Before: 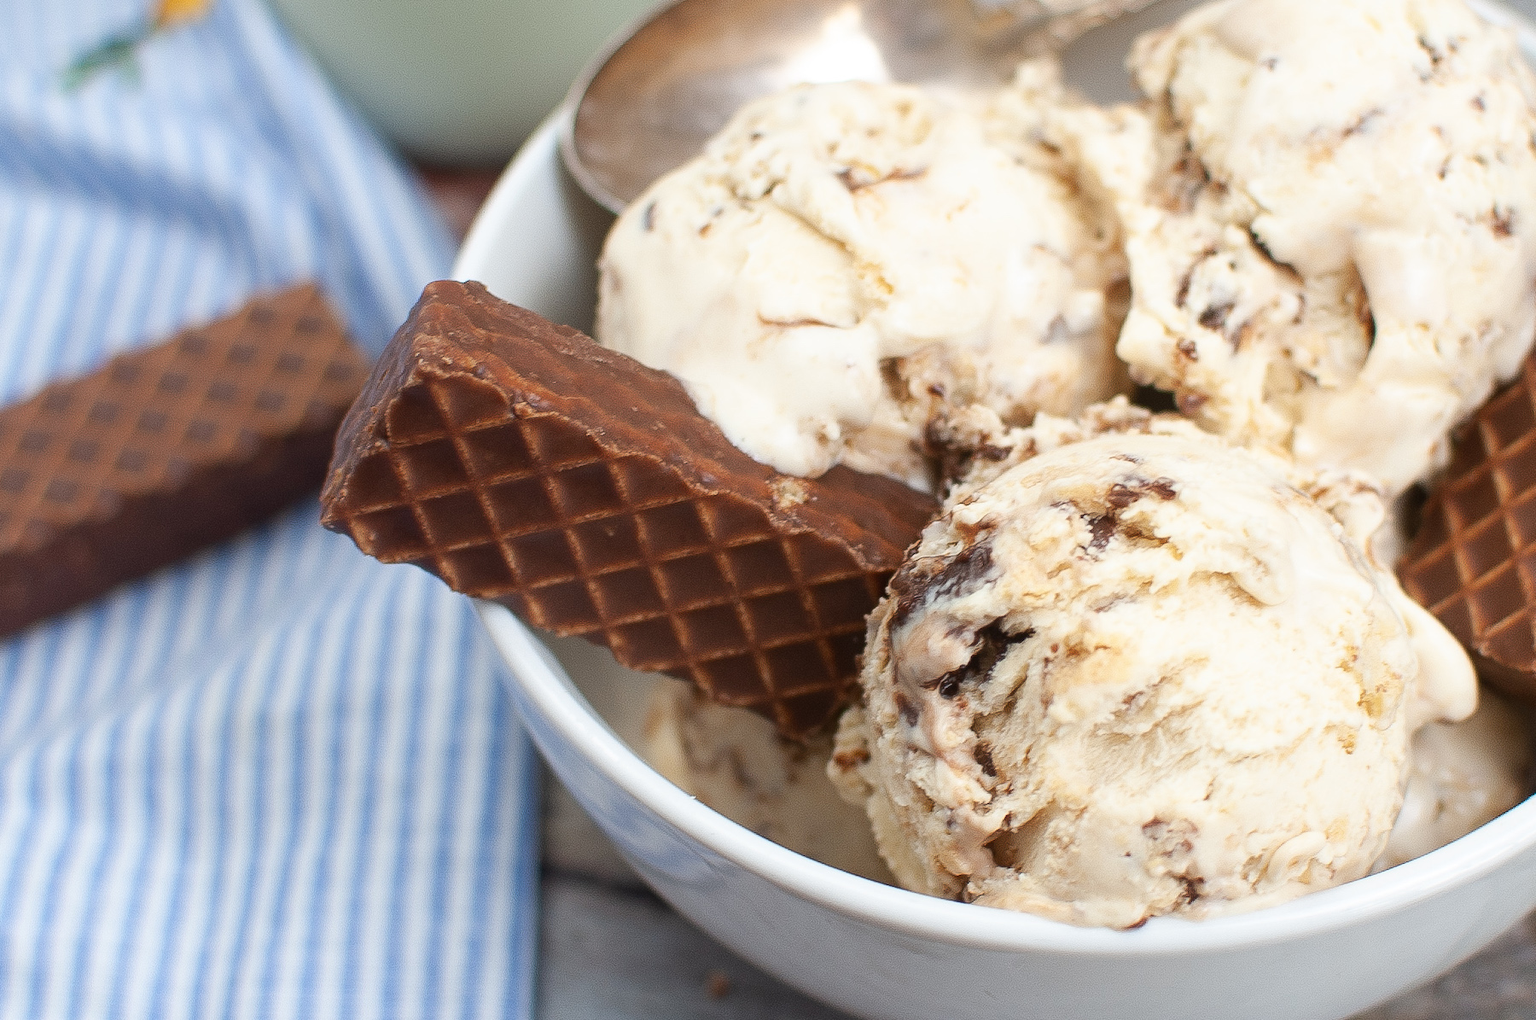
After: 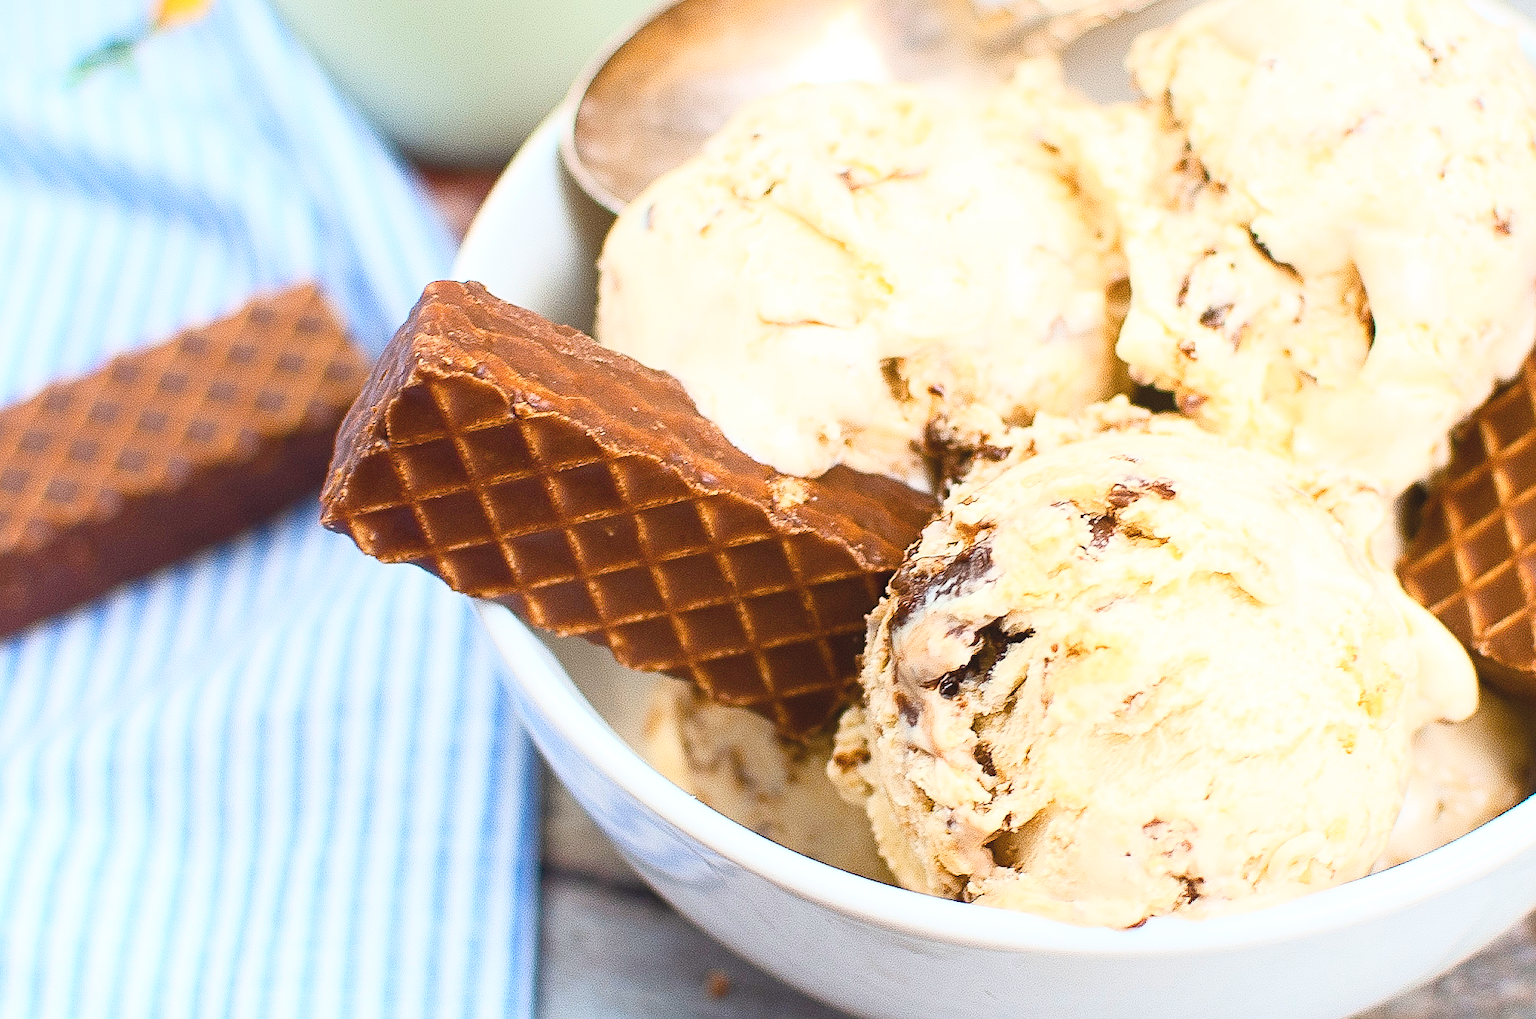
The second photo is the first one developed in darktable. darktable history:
color balance rgb: perceptual saturation grading › global saturation 20%, perceptual saturation grading › highlights -25%, perceptual saturation grading › shadows 50.52%, global vibrance 40.24%
sharpen: on, module defaults
tone equalizer: on, module defaults
contrast brightness saturation: contrast 0.39, brightness 0.53
